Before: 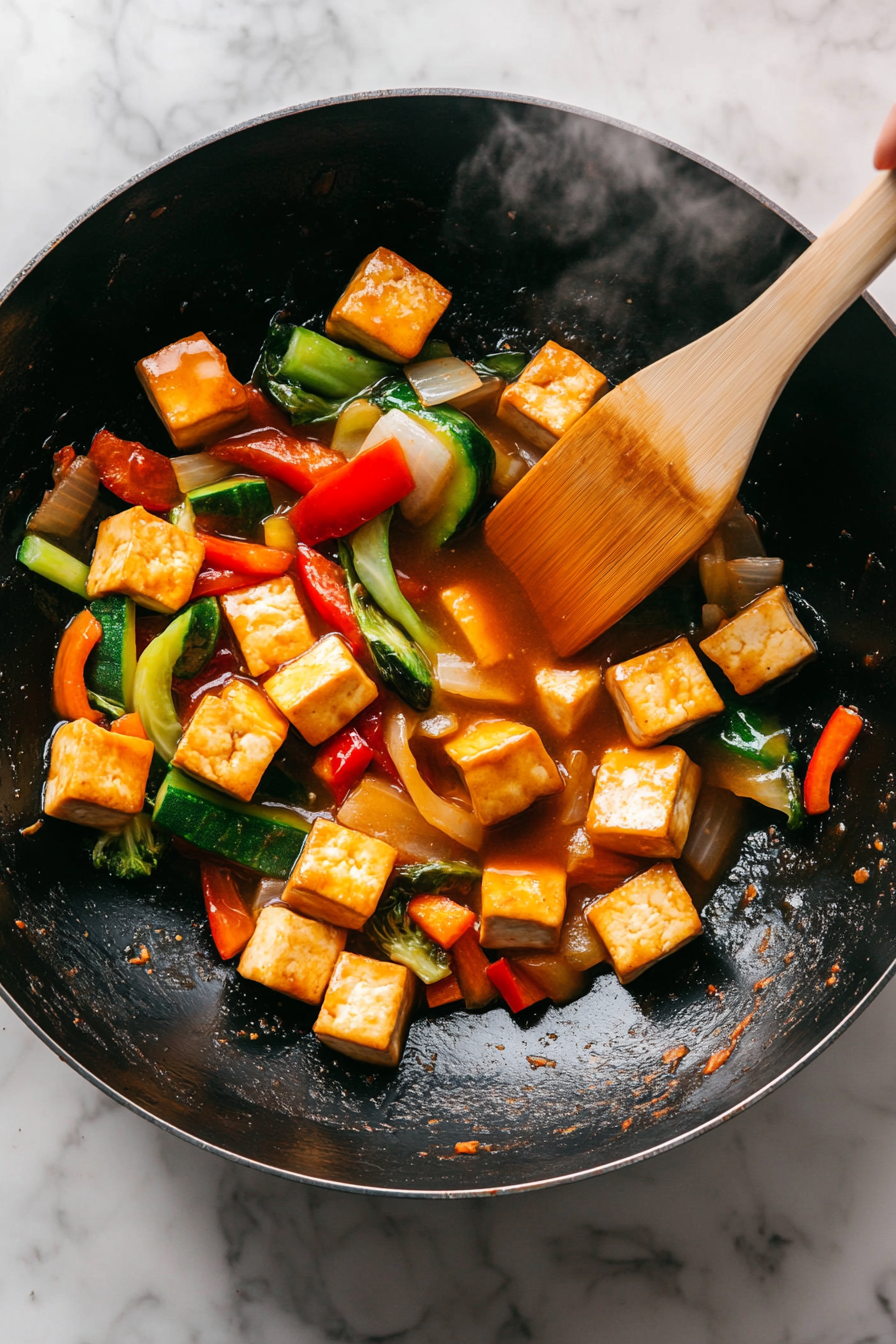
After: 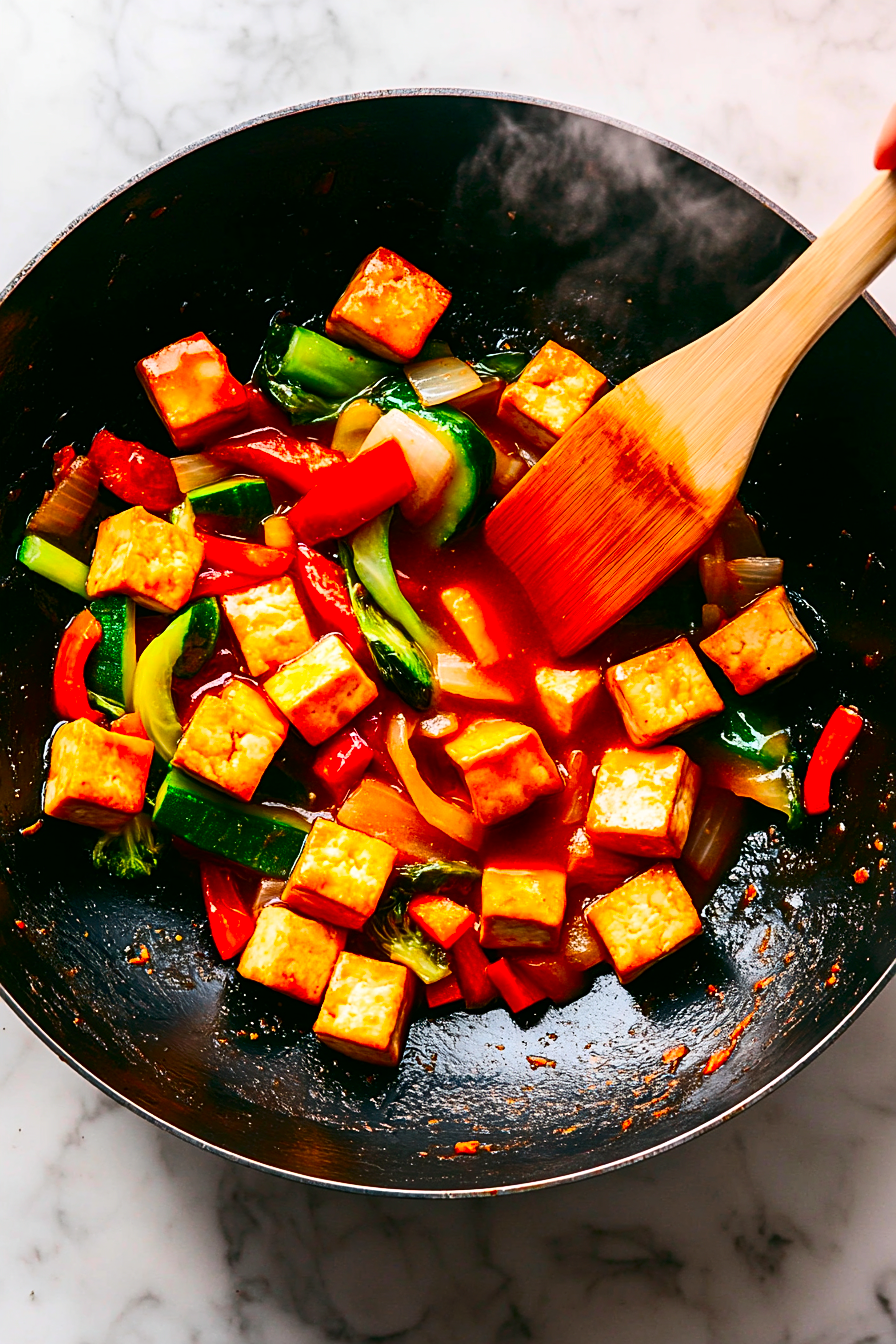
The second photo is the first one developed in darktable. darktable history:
contrast brightness saturation: contrast 0.26, brightness 0.02, saturation 0.87
sharpen: on, module defaults
